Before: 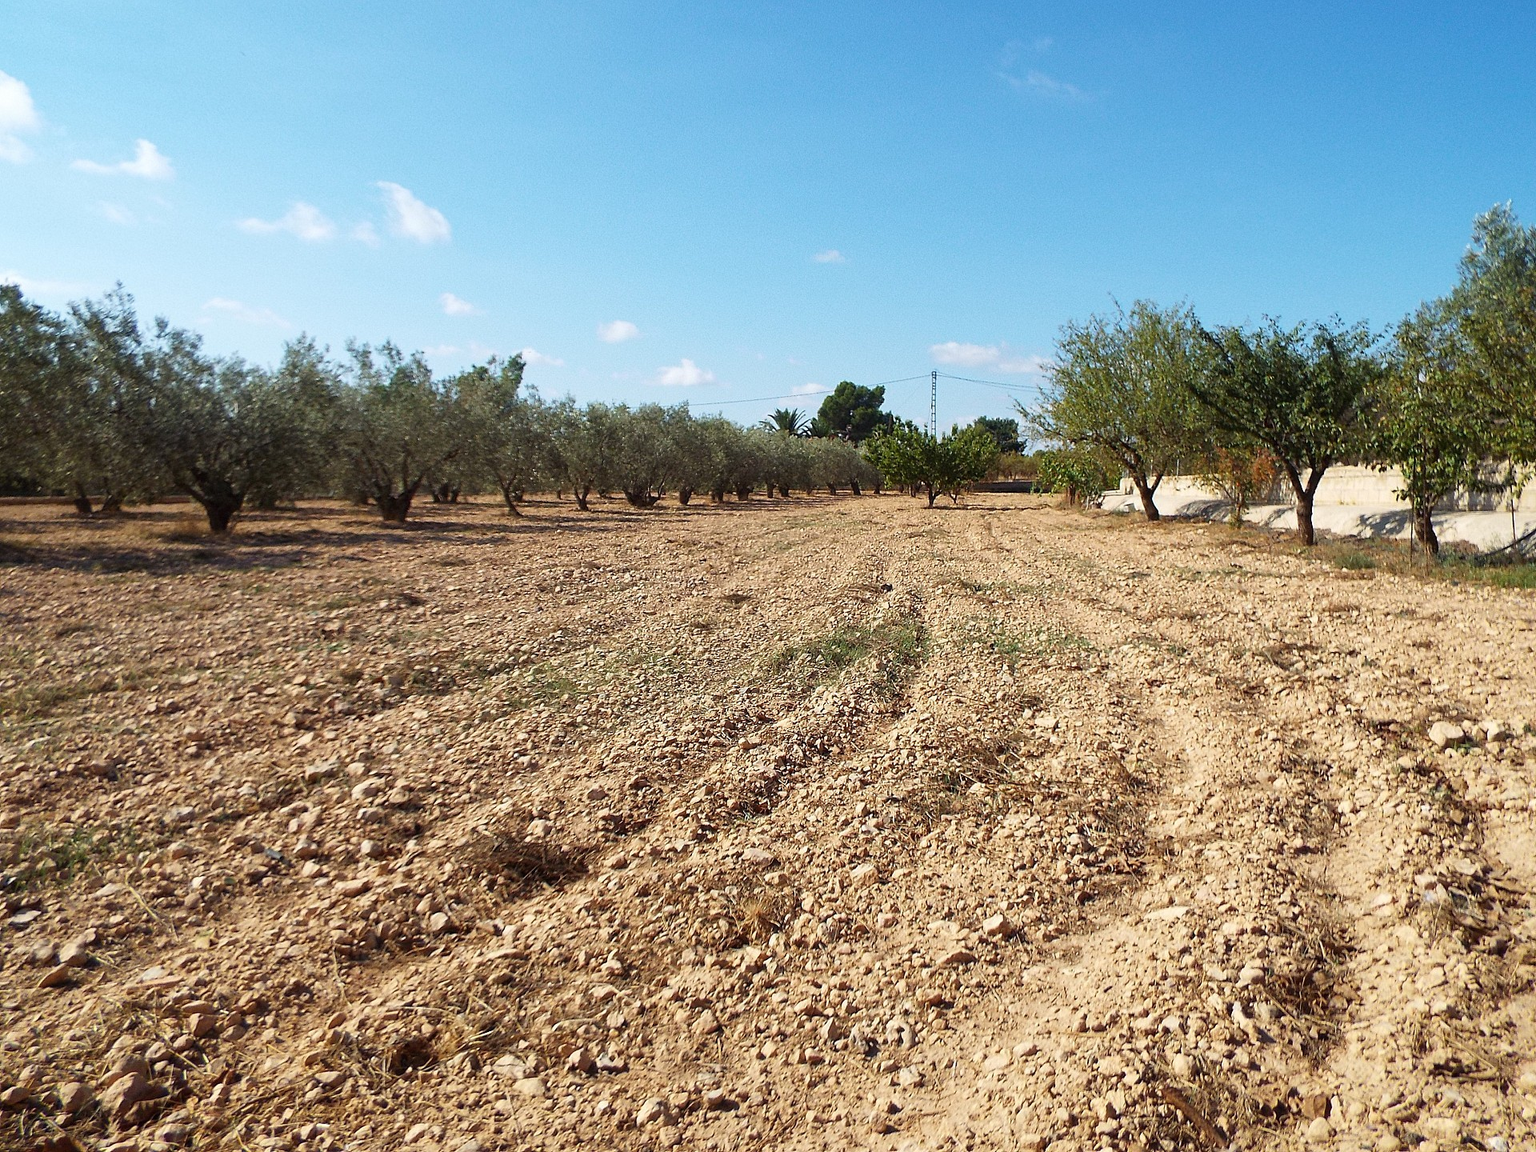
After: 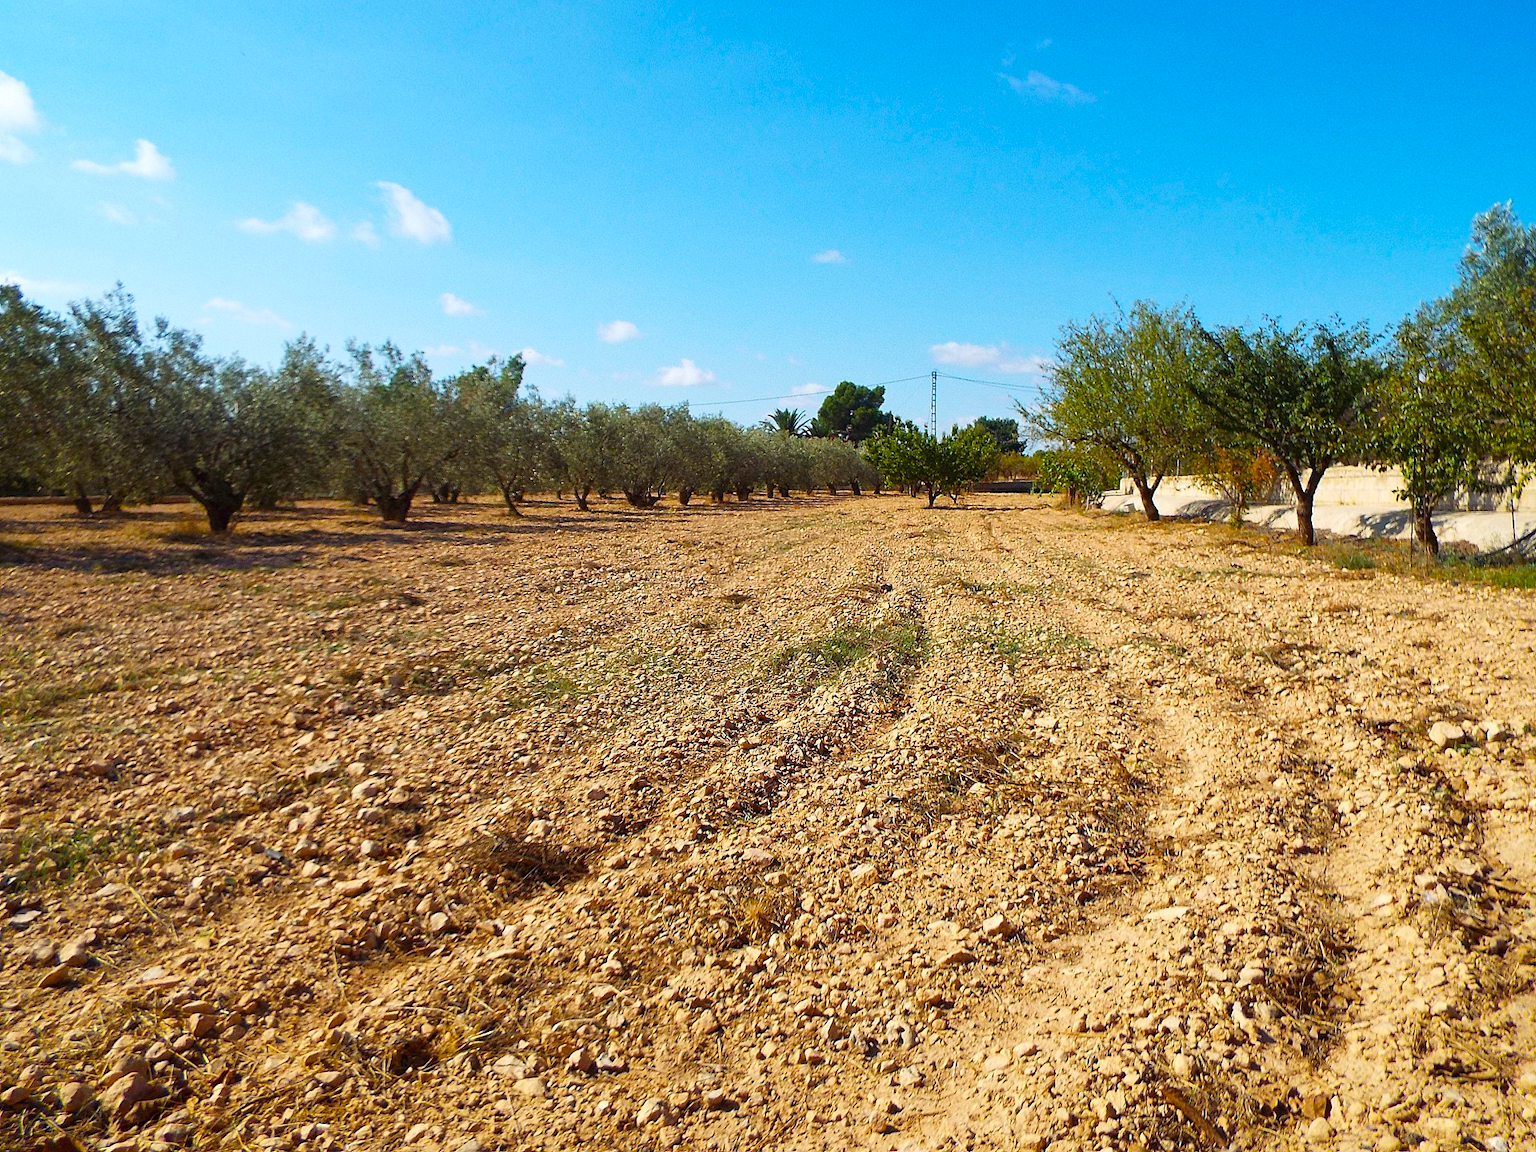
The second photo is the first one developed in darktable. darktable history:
tone equalizer: on, module defaults
color balance rgb: linear chroma grading › global chroma 15%, perceptual saturation grading › global saturation 30%
